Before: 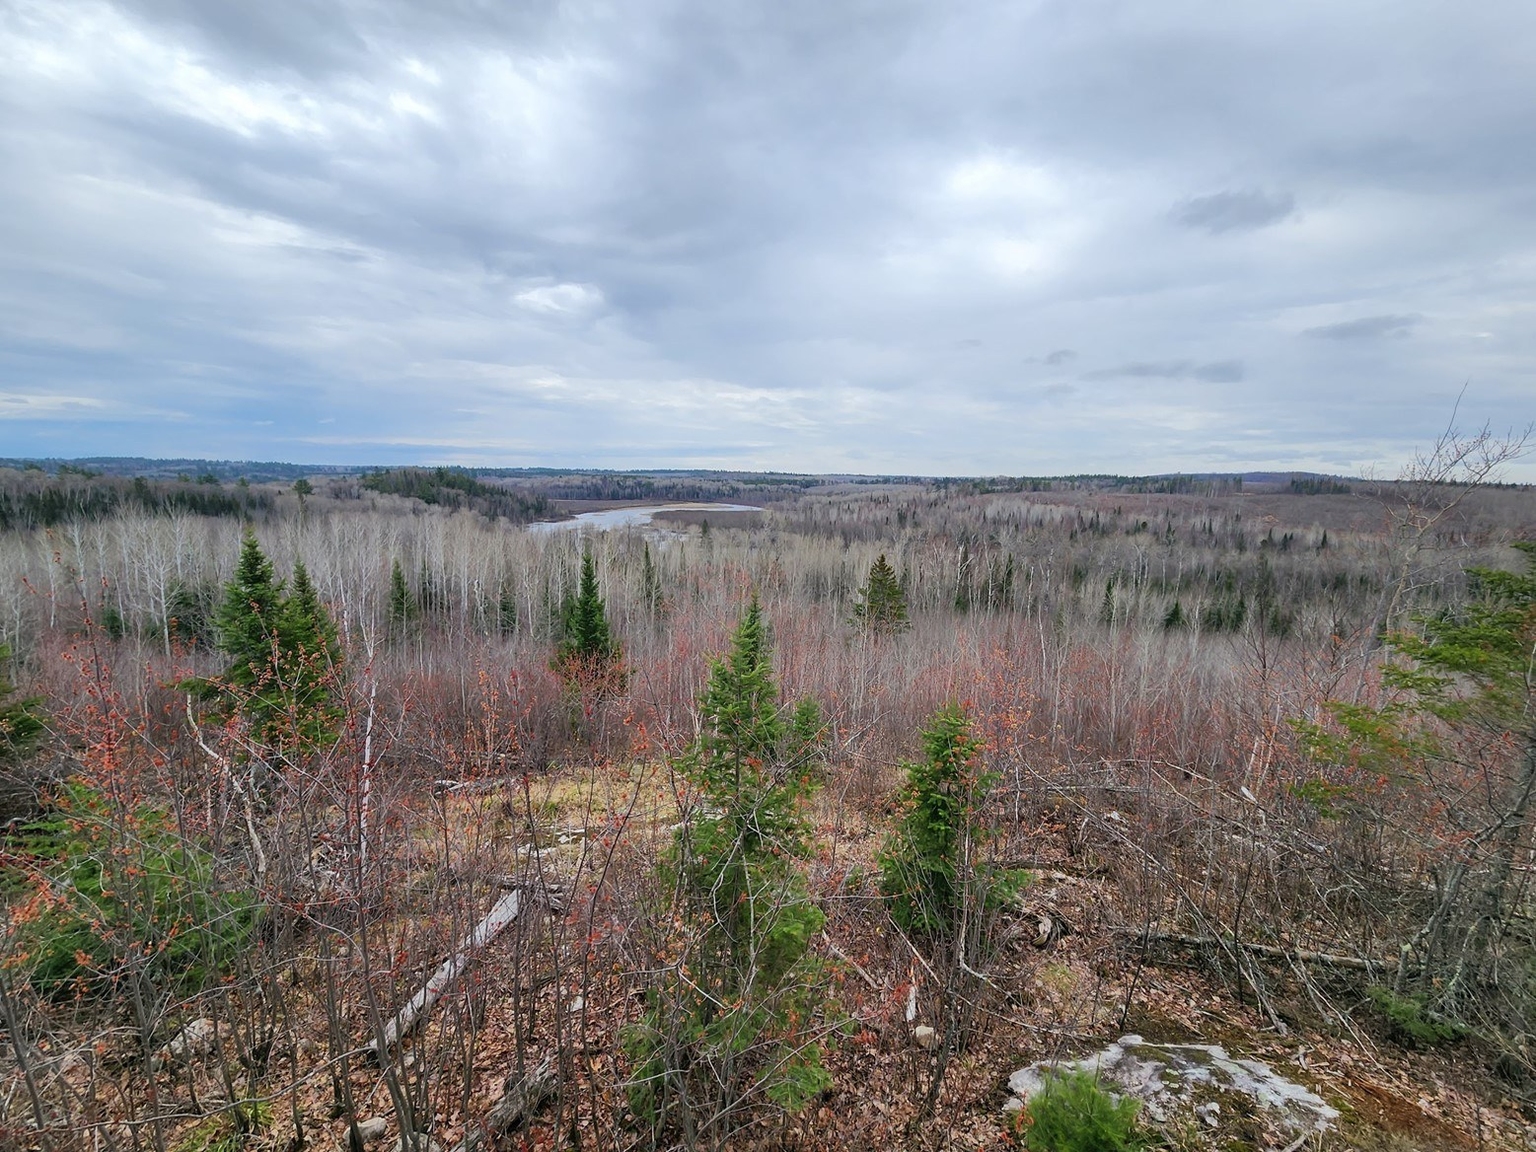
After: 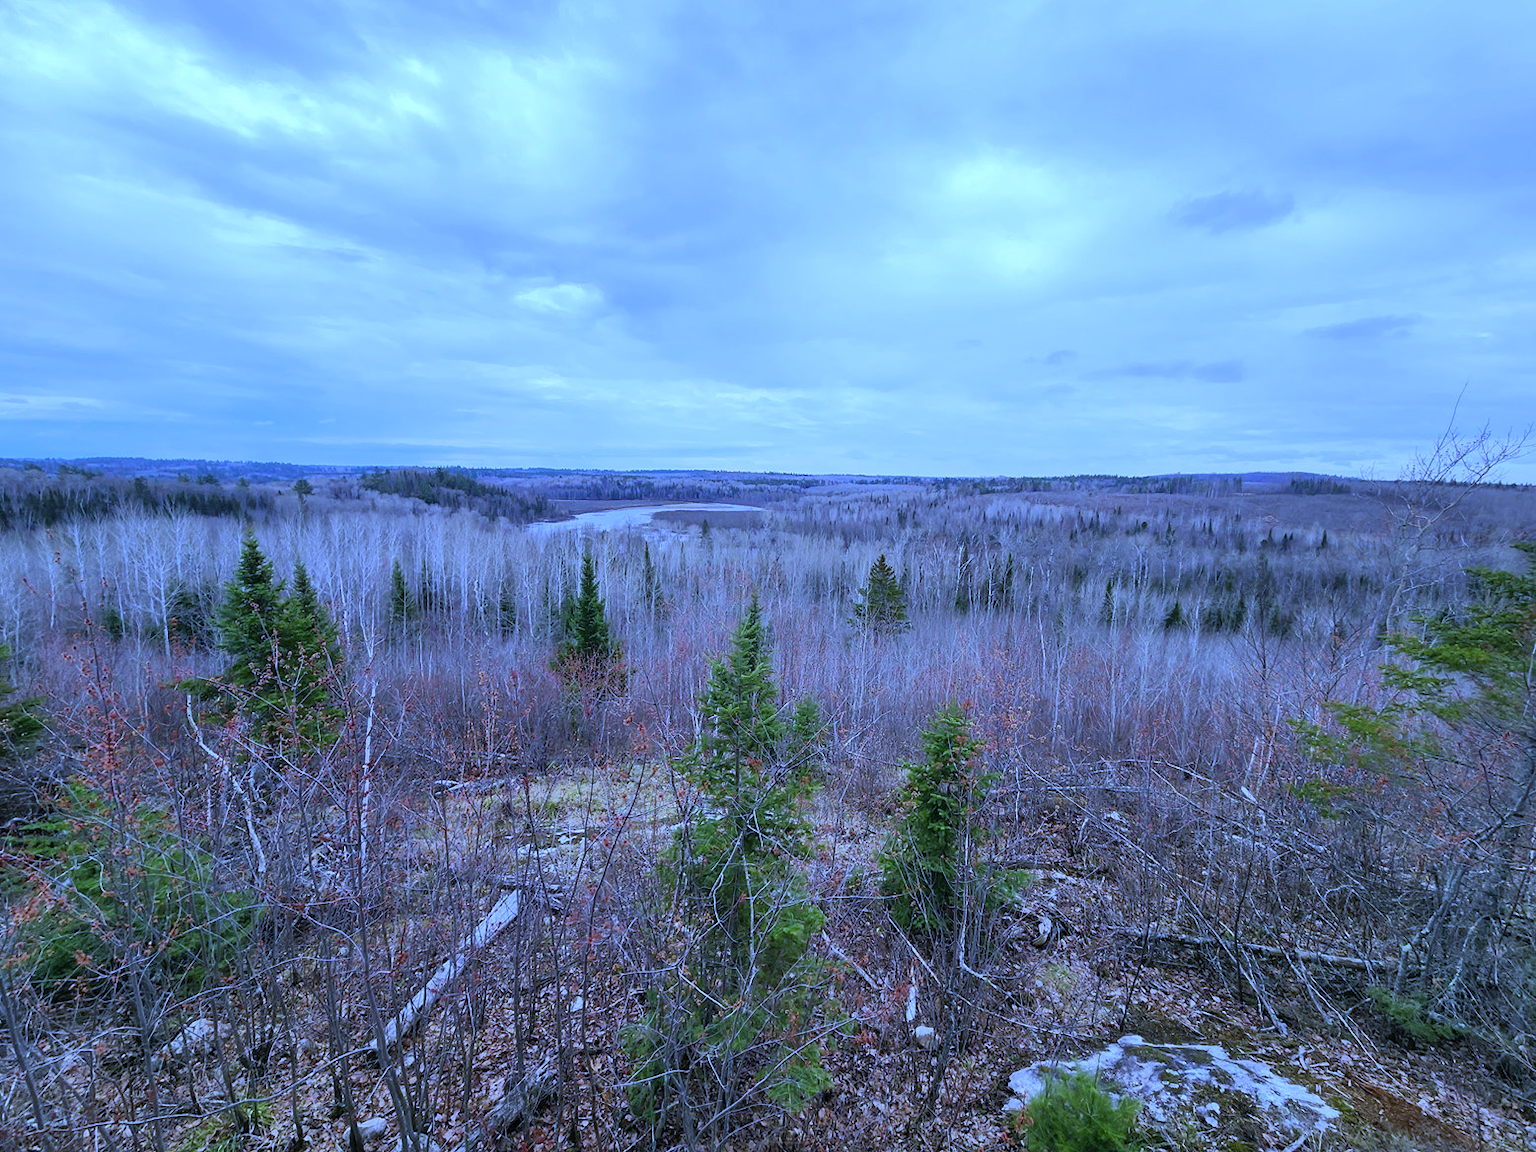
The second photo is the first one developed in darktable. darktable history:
exposure: compensate highlight preservation false
white balance: red 0.766, blue 1.537
